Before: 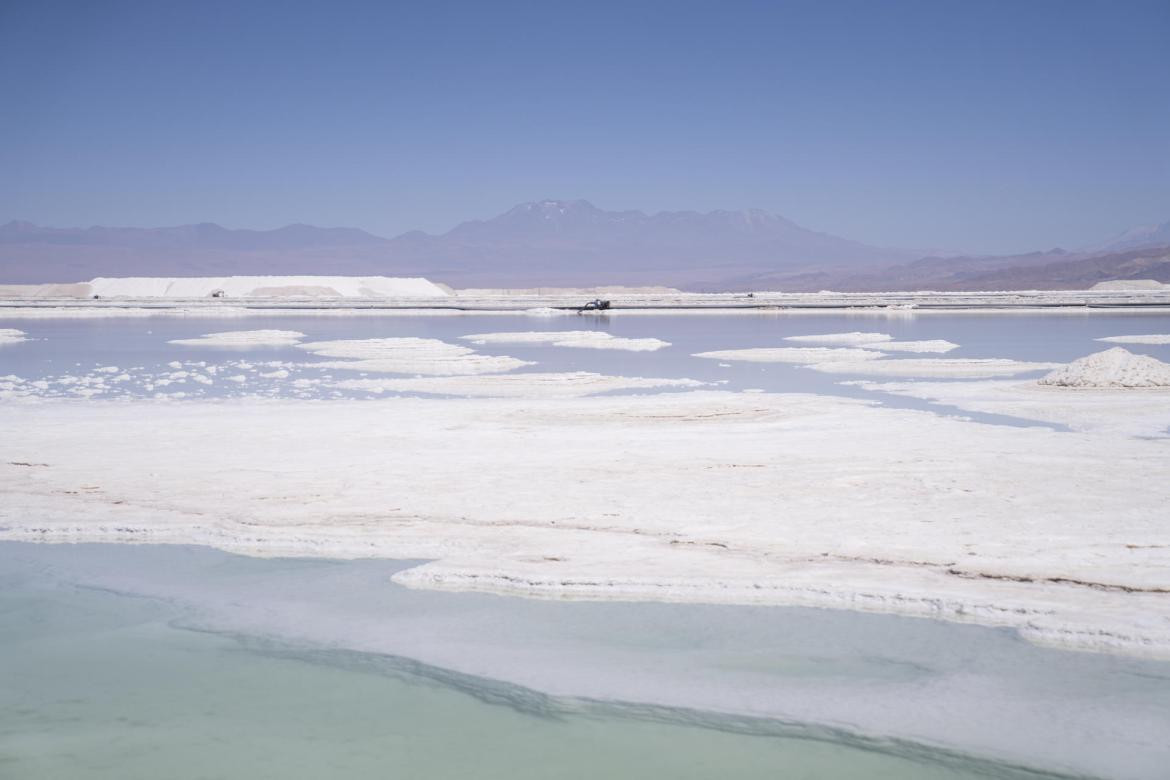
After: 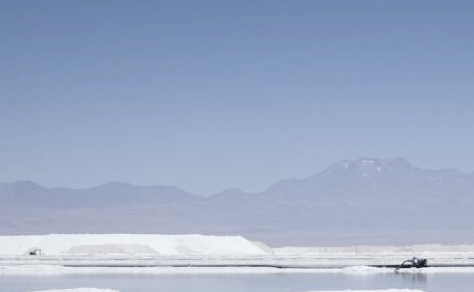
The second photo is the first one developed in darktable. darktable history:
crop: left 15.677%, top 5.437%, right 43.774%, bottom 57.124%
tone curve: curves: ch0 [(0, 0) (0.081, 0.044) (0.185, 0.13) (0.283, 0.238) (0.416, 0.449) (0.495, 0.524) (0.686, 0.743) (0.826, 0.865) (0.978, 0.988)]; ch1 [(0, 0) (0.147, 0.166) (0.321, 0.362) (0.371, 0.402) (0.423, 0.442) (0.479, 0.472) (0.505, 0.497) (0.521, 0.506) (0.551, 0.537) (0.586, 0.574) (0.625, 0.618) (0.68, 0.681) (1, 1)]; ch2 [(0, 0) (0.346, 0.362) (0.404, 0.427) (0.502, 0.495) (0.531, 0.513) (0.547, 0.533) (0.582, 0.596) (0.629, 0.631) (0.717, 0.678) (1, 1)], color space Lab, independent channels, preserve colors none
